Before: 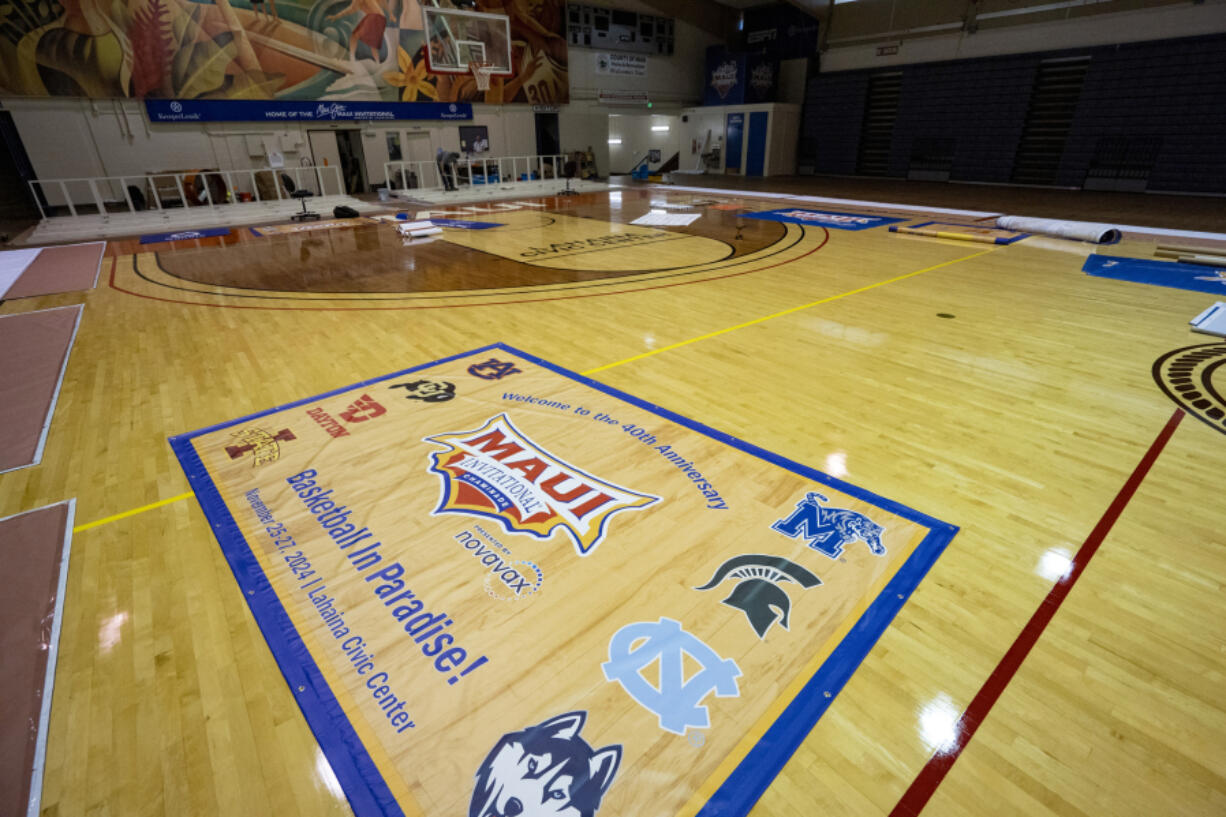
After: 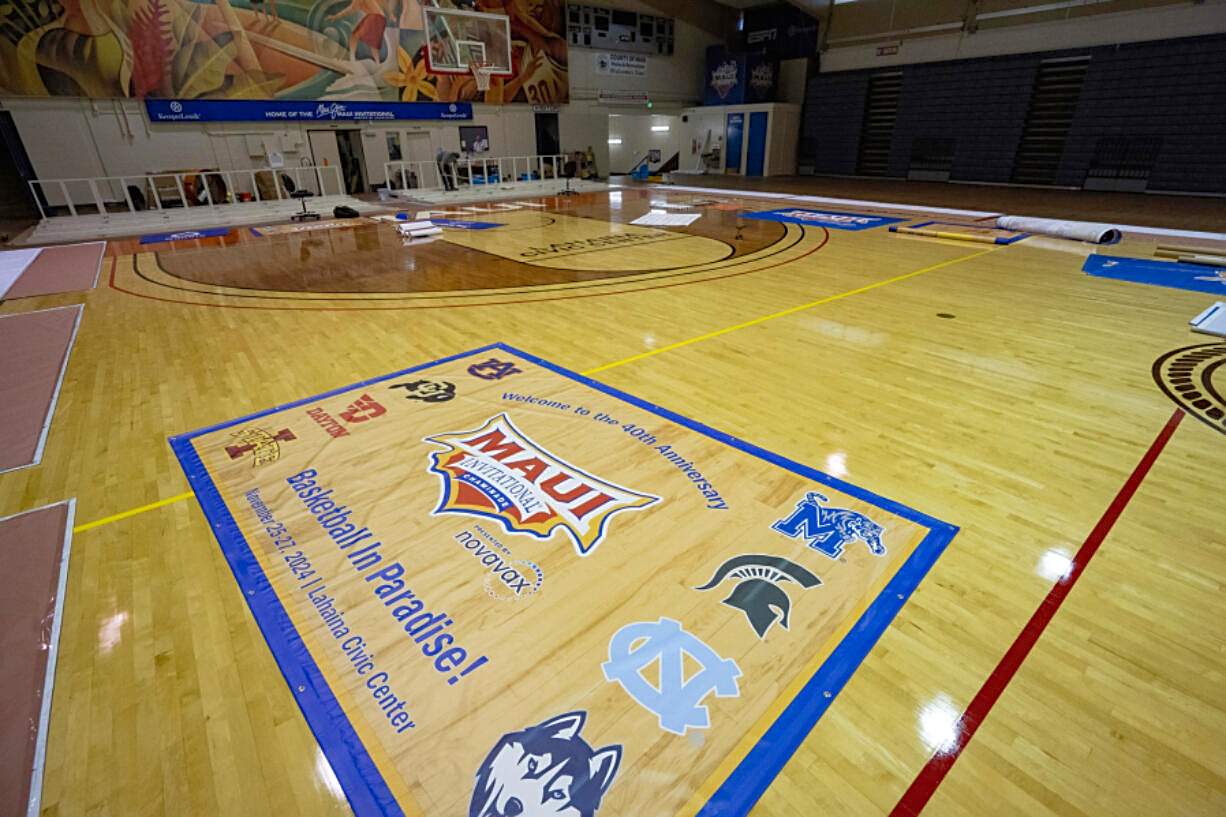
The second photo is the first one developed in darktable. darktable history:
sharpen: on, module defaults
color zones: curves: ch0 [(0, 0.5) (0.125, 0.4) (0.25, 0.5) (0.375, 0.4) (0.5, 0.4) (0.625, 0.35) (0.75, 0.35) (0.875, 0.5)]; ch1 [(0, 0.35) (0.125, 0.45) (0.25, 0.35) (0.375, 0.35) (0.5, 0.35) (0.625, 0.35) (0.75, 0.45) (0.875, 0.35)]; ch2 [(0, 0.6) (0.125, 0.5) (0.25, 0.5) (0.375, 0.6) (0.5, 0.6) (0.625, 0.5) (0.75, 0.5) (0.875, 0.5)], mix -121.9%
tone curve: curves: ch0 [(0, 0) (0.003, 0.005) (0.011, 0.016) (0.025, 0.036) (0.044, 0.071) (0.069, 0.112) (0.1, 0.149) (0.136, 0.187) (0.177, 0.228) (0.224, 0.272) (0.277, 0.32) (0.335, 0.374) (0.399, 0.429) (0.468, 0.479) (0.543, 0.538) (0.623, 0.609) (0.709, 0.697) (0.801, 0.789) (0.898, 0.876) (1, 1)], color space Lab, linked channels, preserve colors none
